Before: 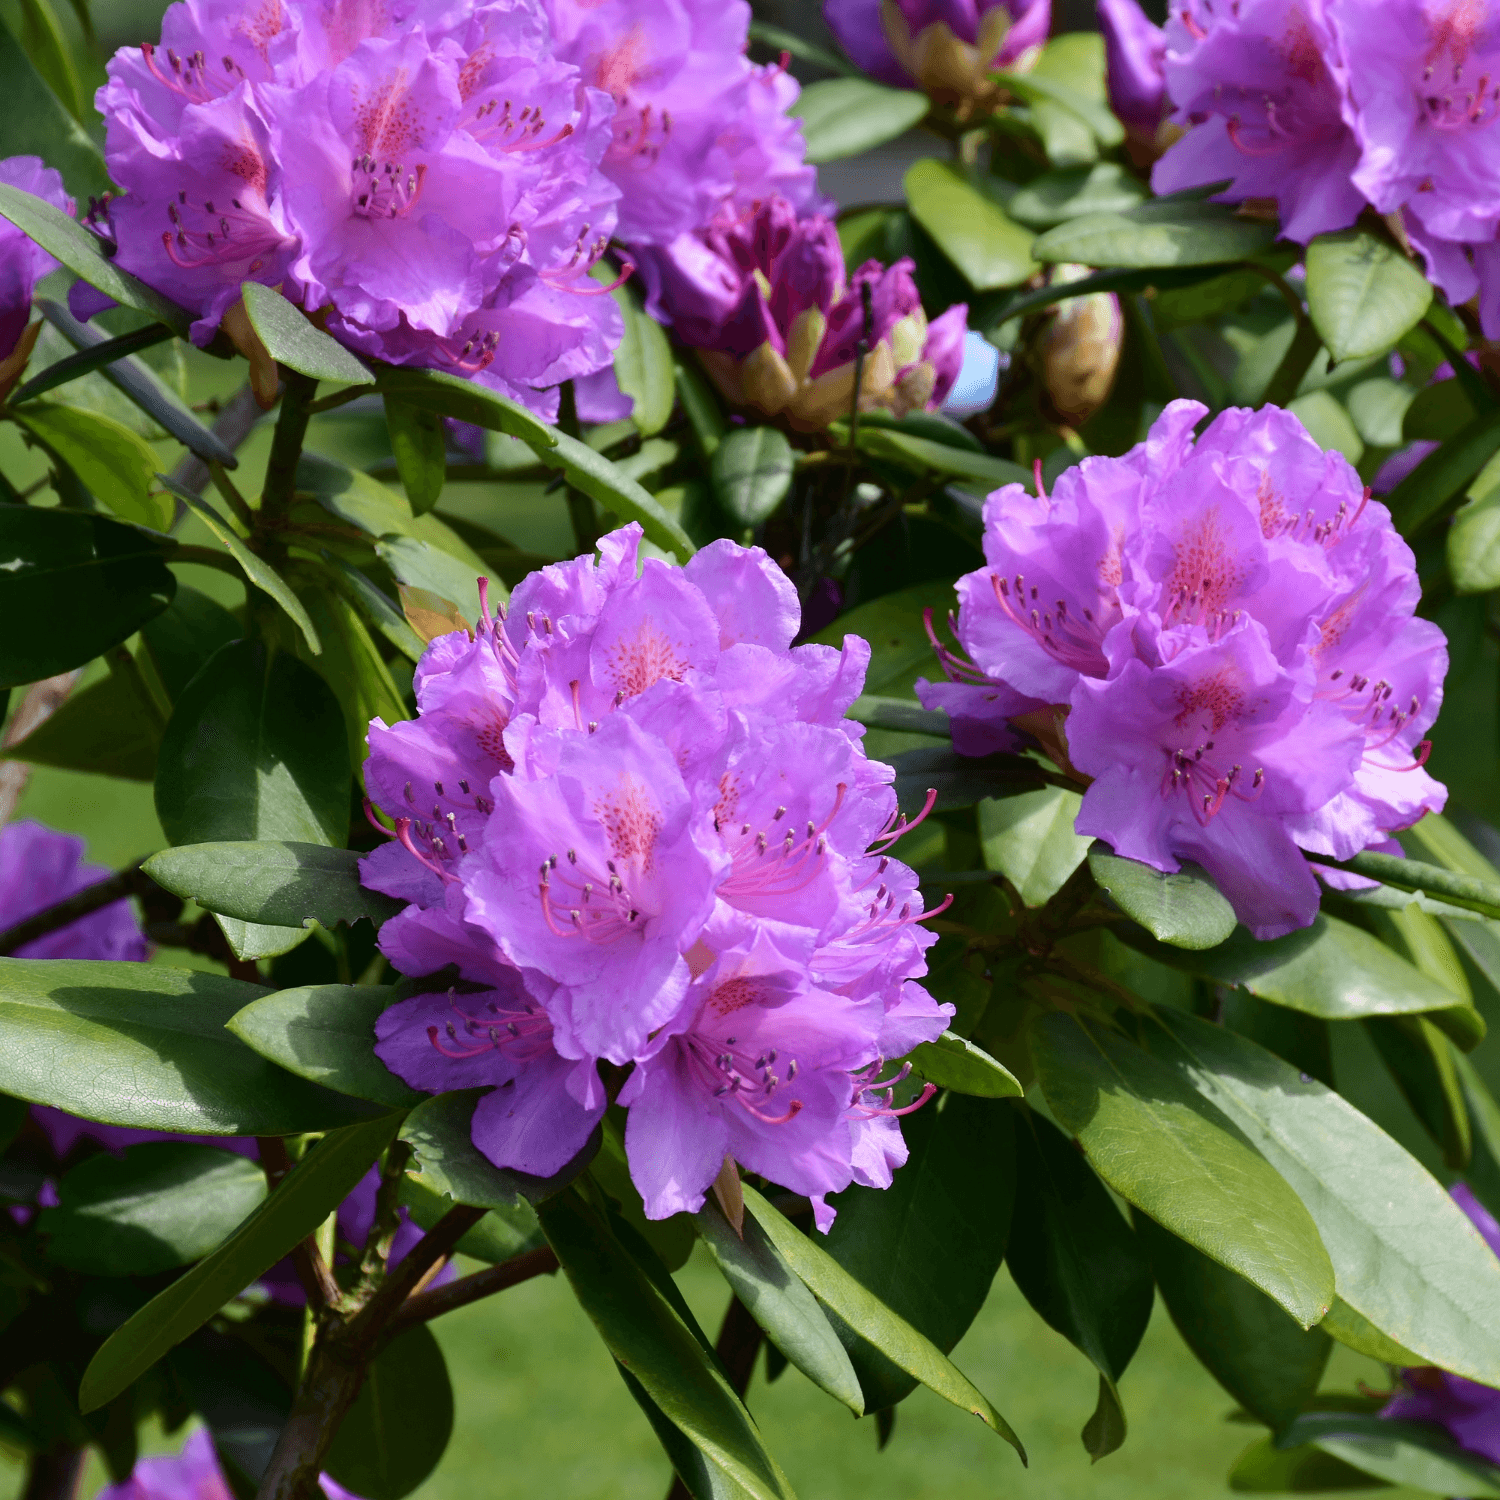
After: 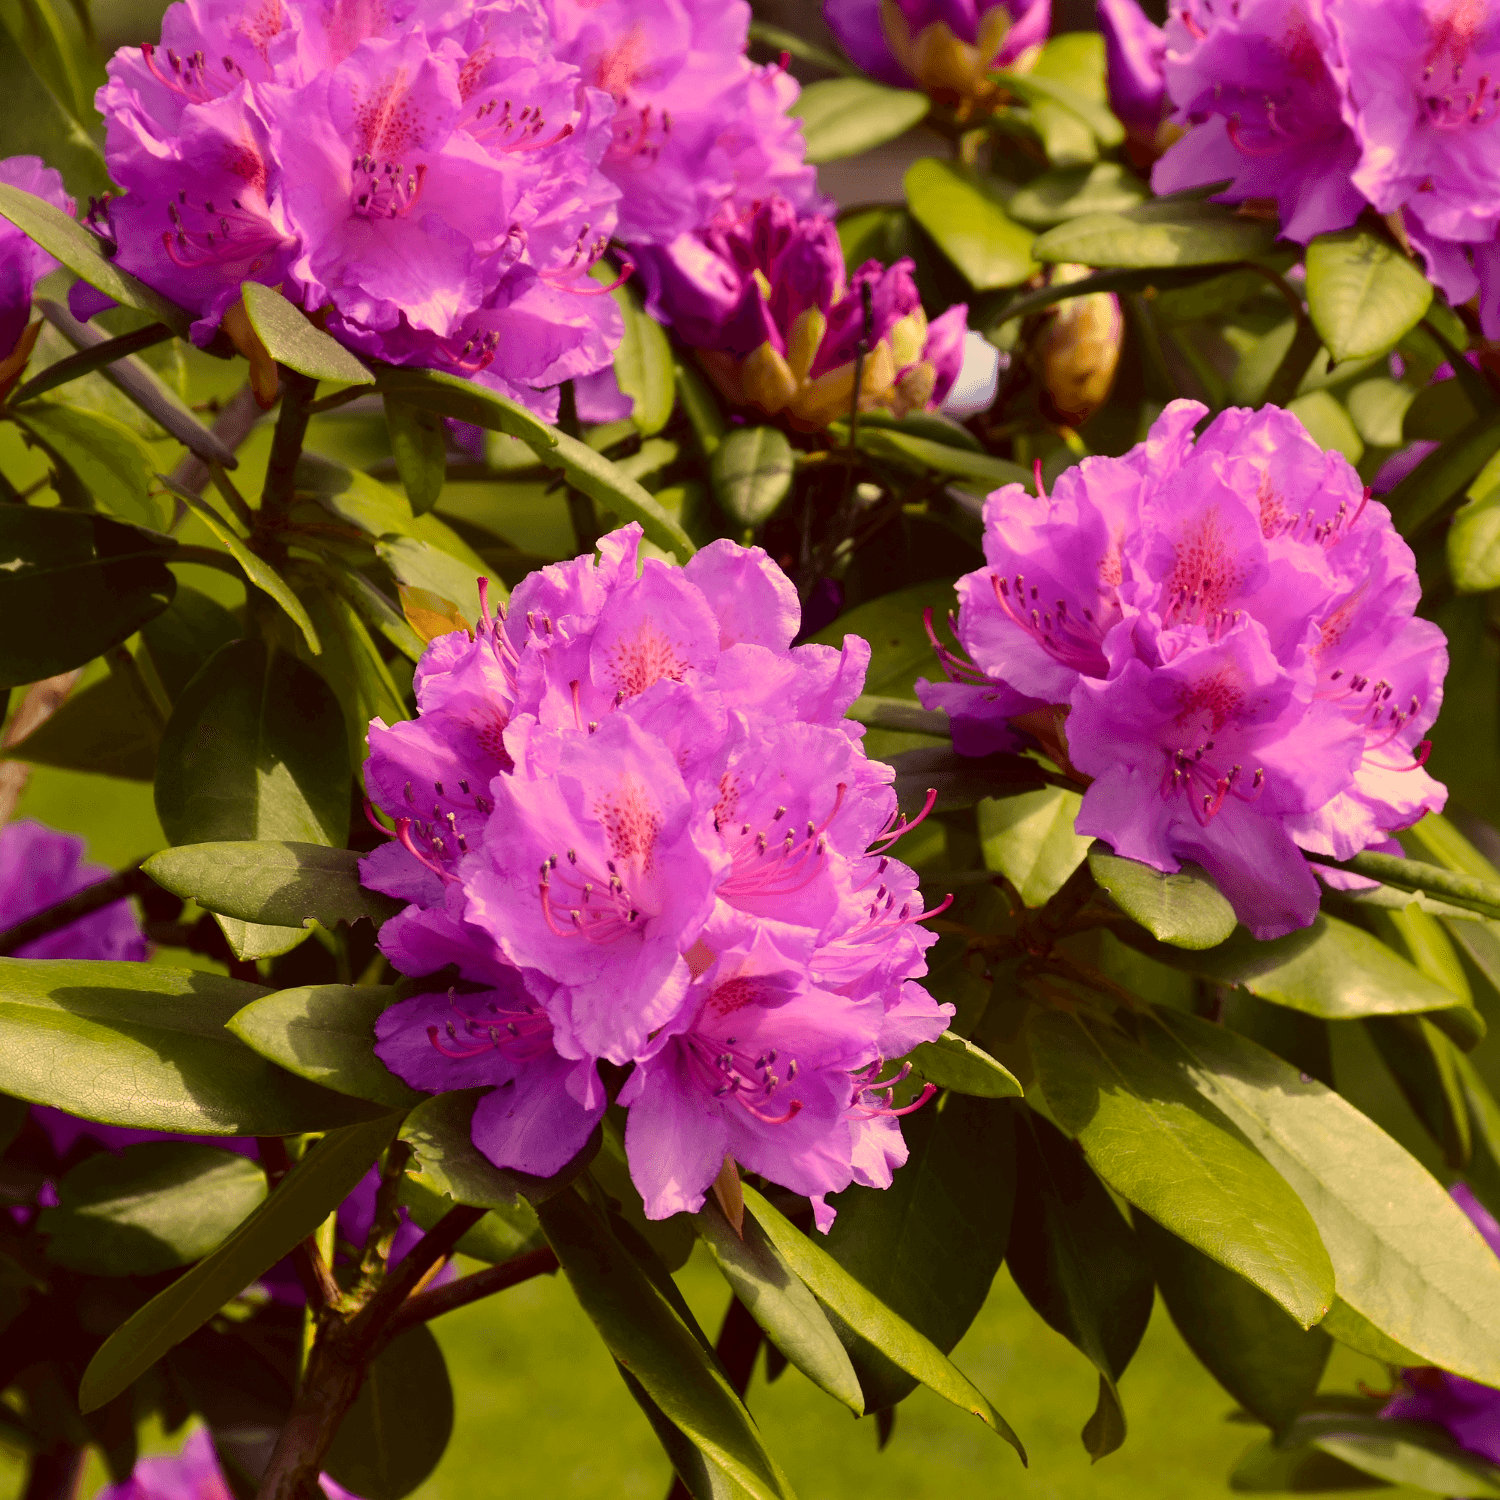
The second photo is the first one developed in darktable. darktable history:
color correction: highlights a* 9.82, highlights b* 39.16, shadows a* 14.67, shadows b* 3.42
